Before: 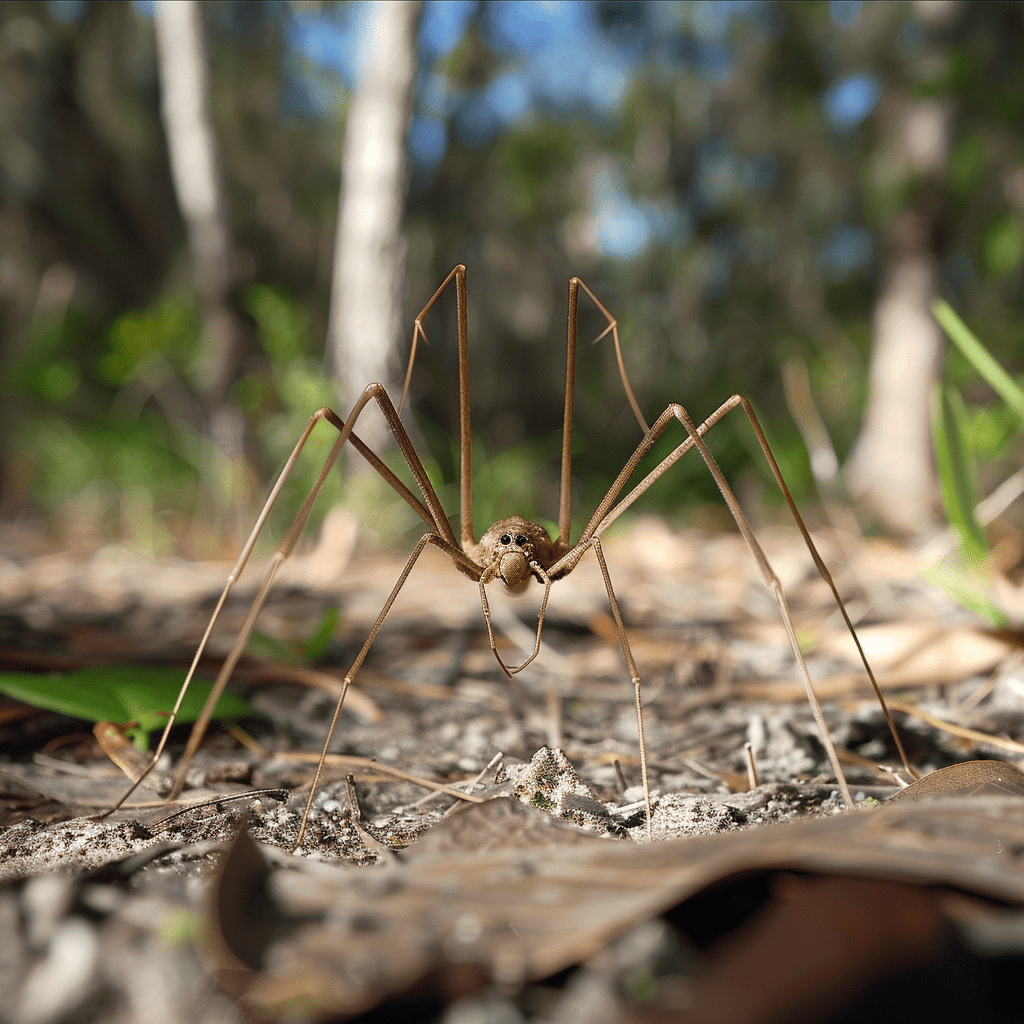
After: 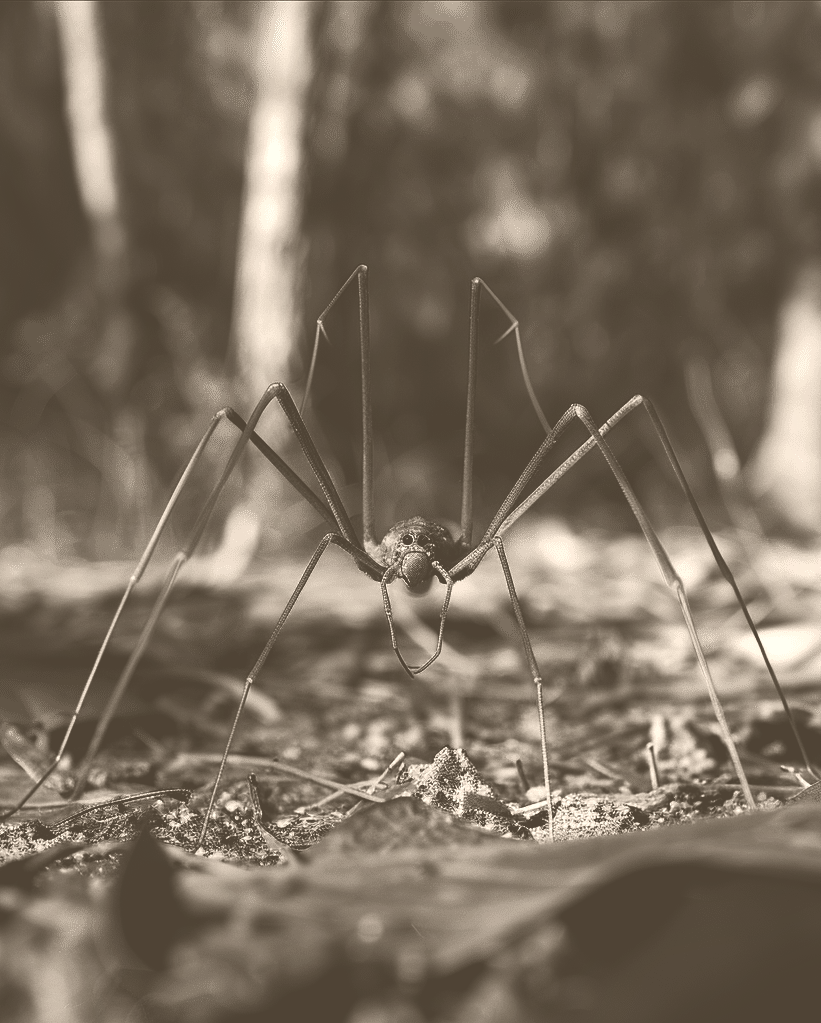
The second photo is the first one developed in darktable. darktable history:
local contrast: mode bilateral grid, contrast 20, coarseness 50, detail 120%, midtone range 0.2
colorize: hue 34.49°, saturation 35.33%, source mix 100%, version 1
exposure: exposure -1.468 EV, compensate highlight preservation false
crop and rotate: left 9.597%, right 10.195%
contrast brightness saturation: contrast 0.32, brightness -0.08, saturation 0.17
